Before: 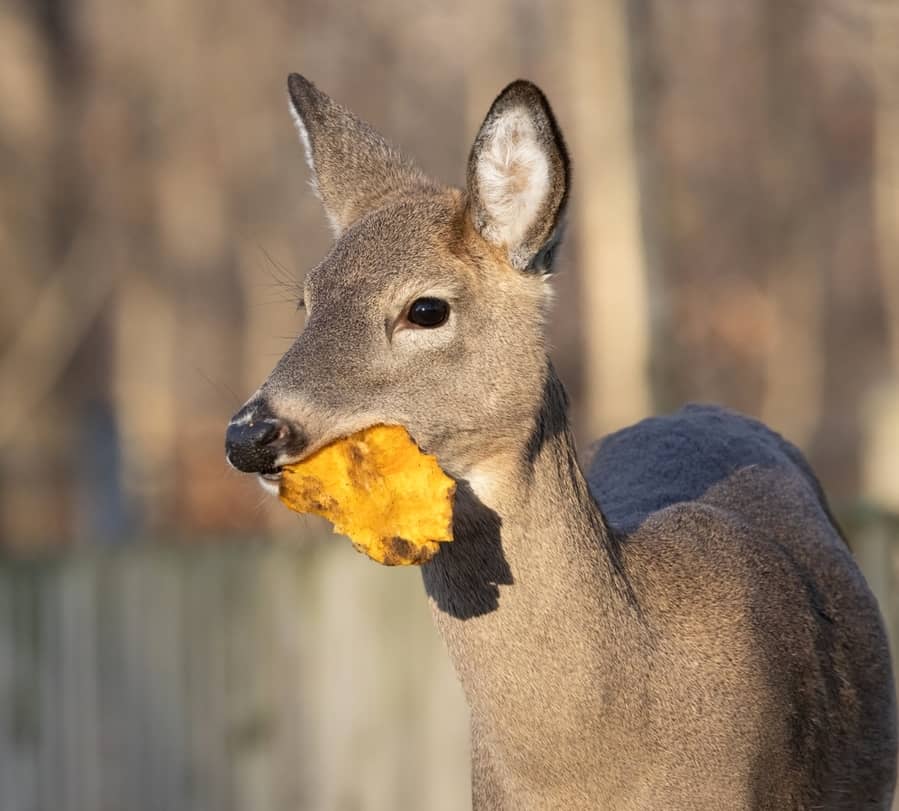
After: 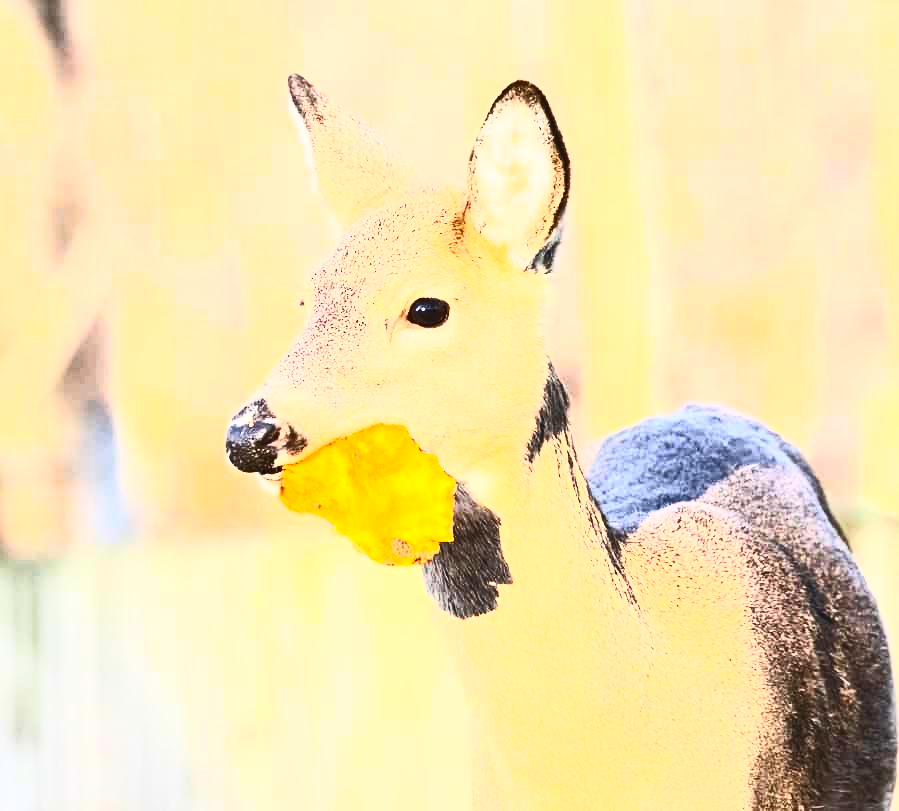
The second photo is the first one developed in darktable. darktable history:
contrast brightness saturation: contrast 0.811, brightness 0.605, saturation 0.58
exposure: black level correction 0, exposure 0.5 EV, compensate highlight preservation false
base curve: curves: ch0 [(0, 0) (0.026, 0.03) (0.109, 0.232) (0.351, 0.748) (0.669, 0.968) (1, 1)]
